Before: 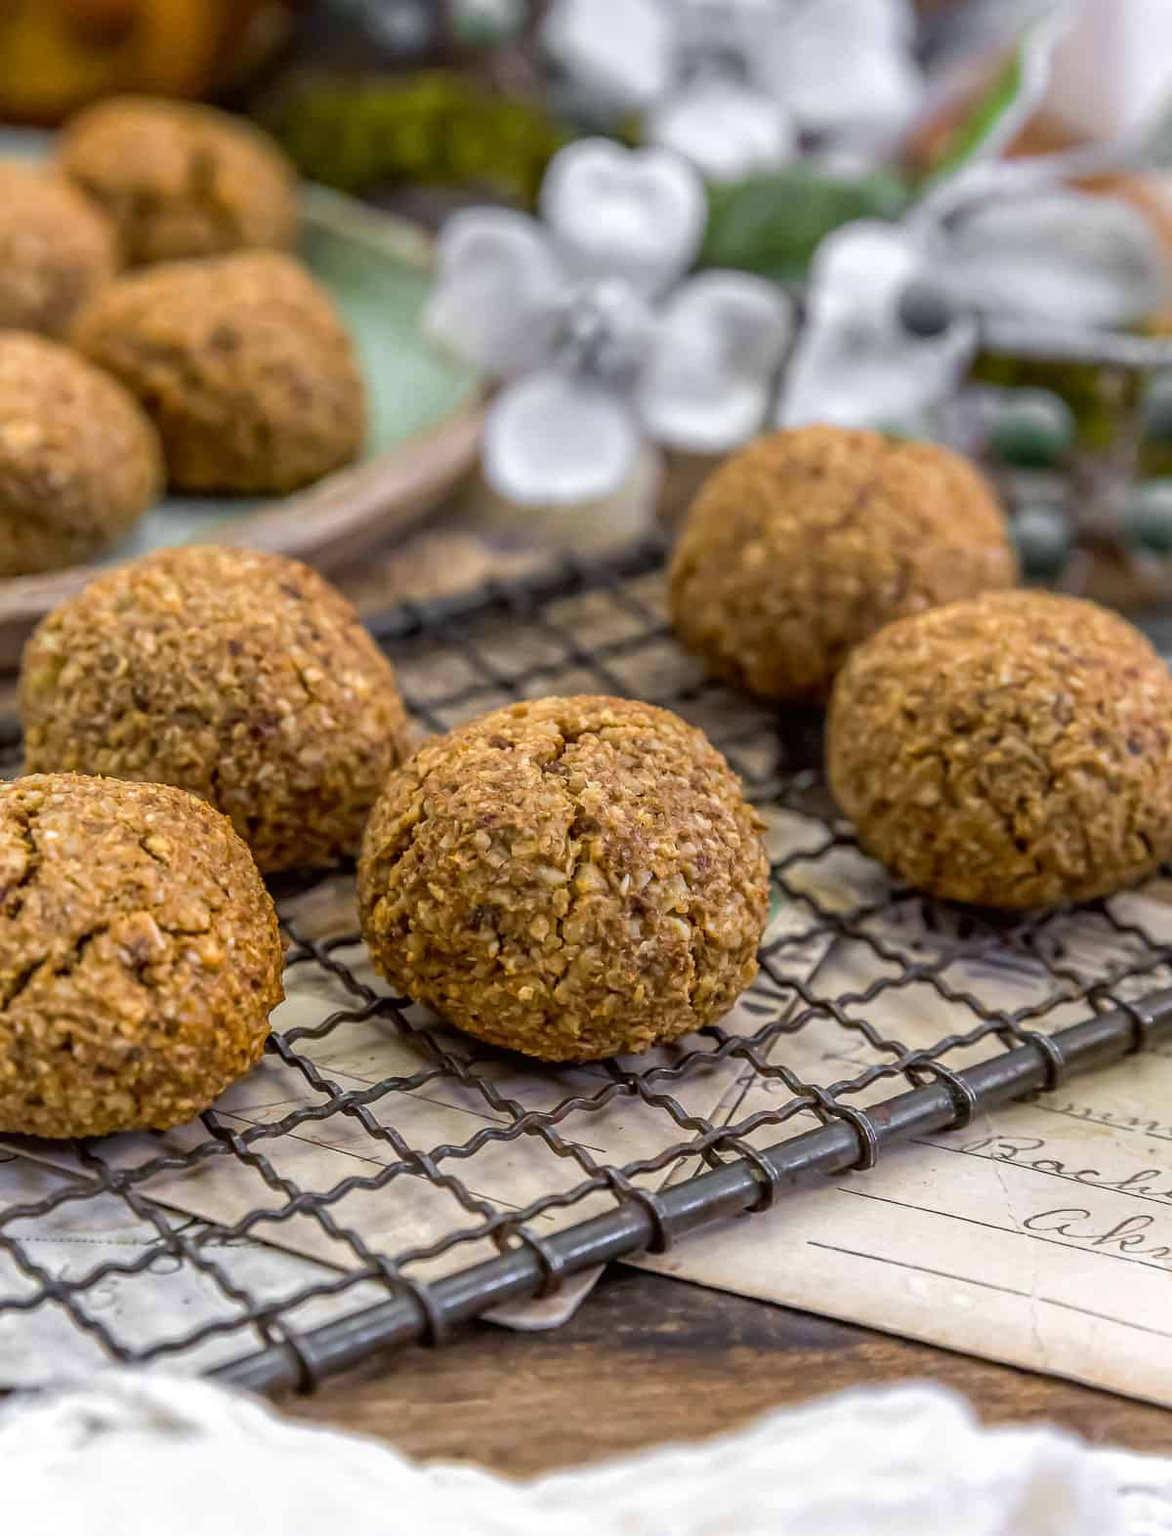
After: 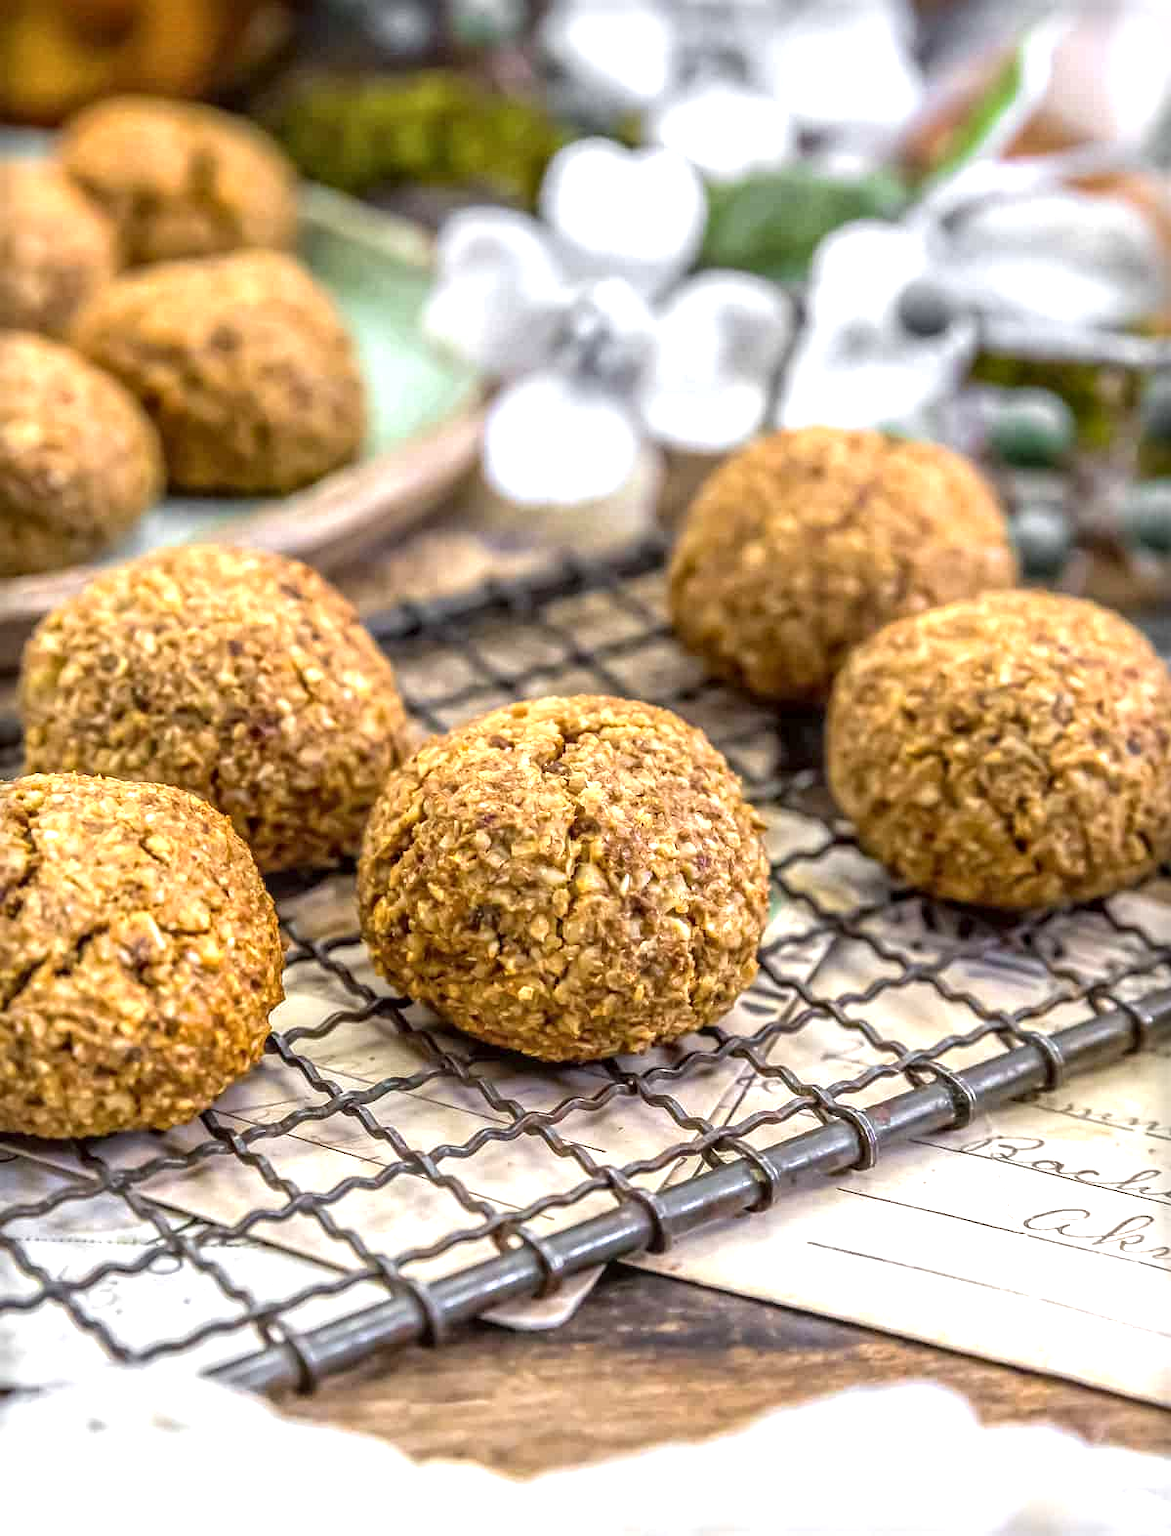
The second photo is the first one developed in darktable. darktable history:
local contrast: on, module defaults
exposure: black level correction 0, exposure 0.9 EV, compensate highlight preservation false
vignetting: fall-off start 93.87%, fall-off radius 5.22%, brightness -0.394, saturation 0.012, automatic ratio true, width/height ratio 1.33, shape 0.051
